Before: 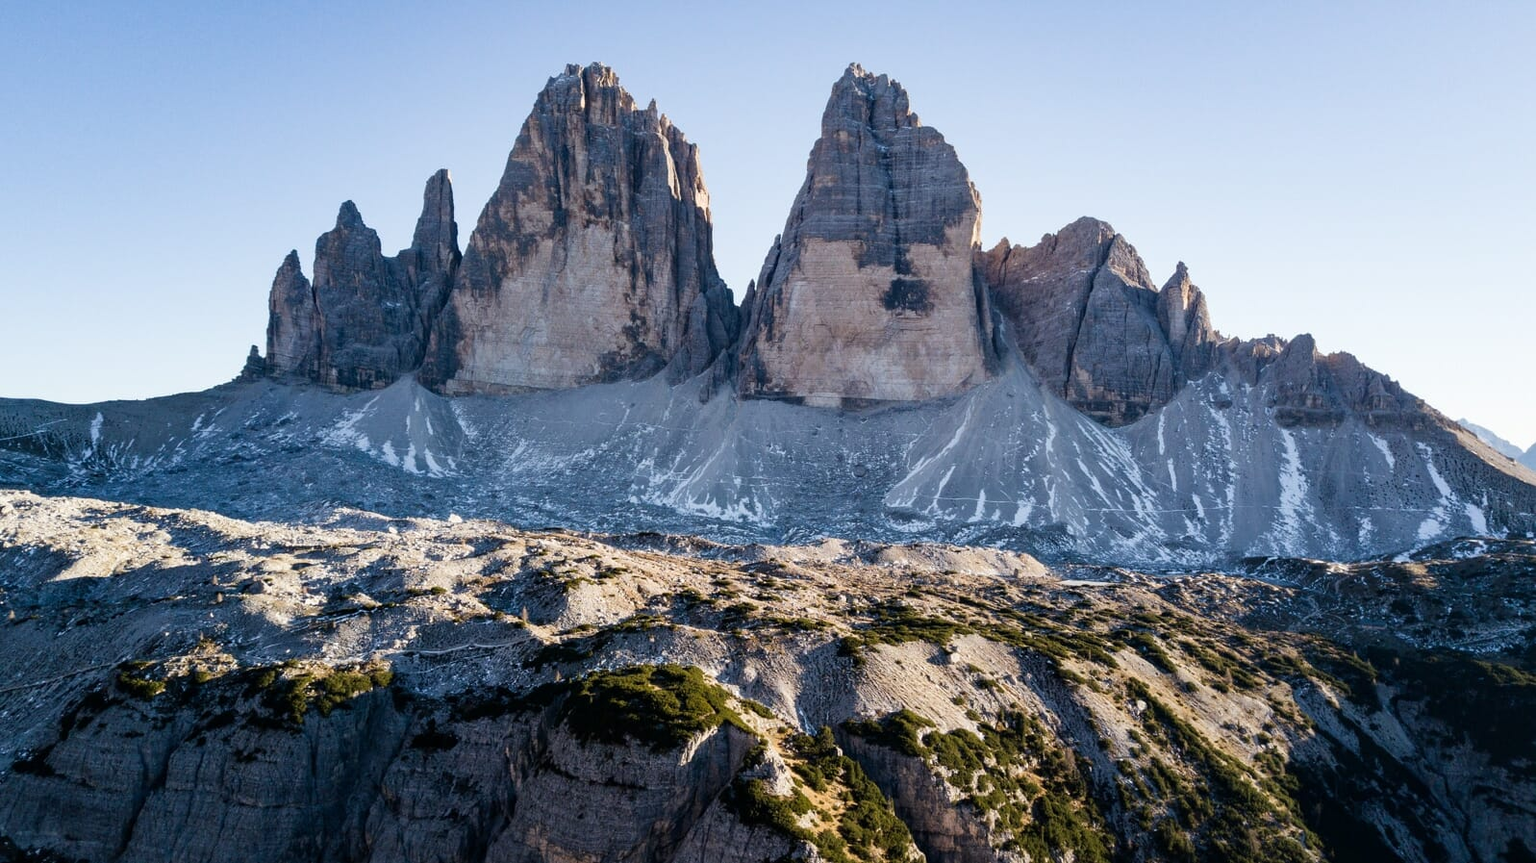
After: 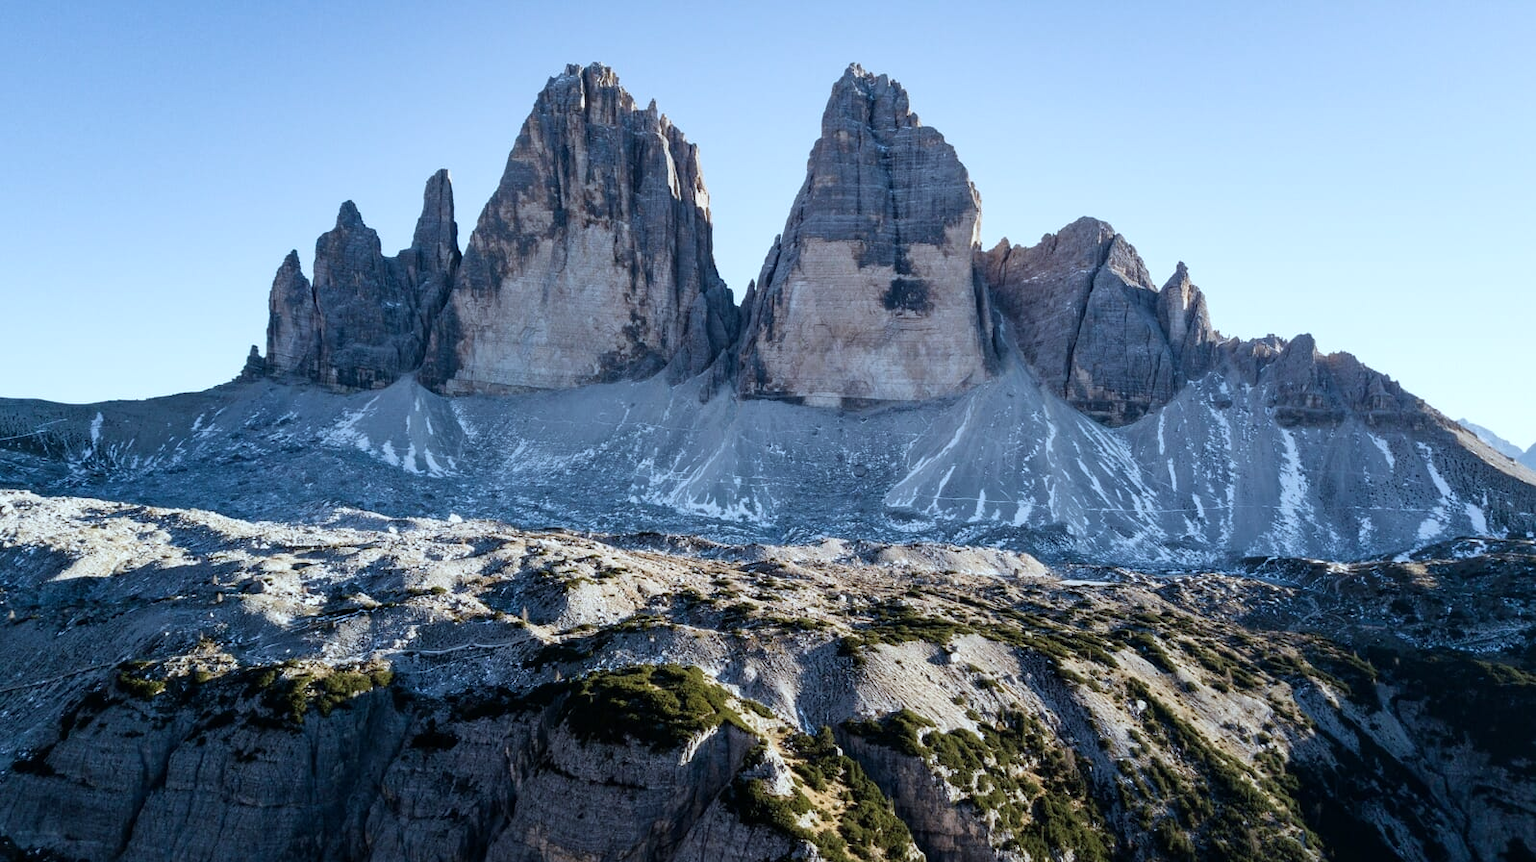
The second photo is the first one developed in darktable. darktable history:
color calibration: illuminant F (fluorescent), F source F9 (Cool White Deluxe 4150 K) – high CRI, x 0.374, y 0.373, temperature 4157.18 K
color correction: highlights b* -0.057, saturation 0.86
